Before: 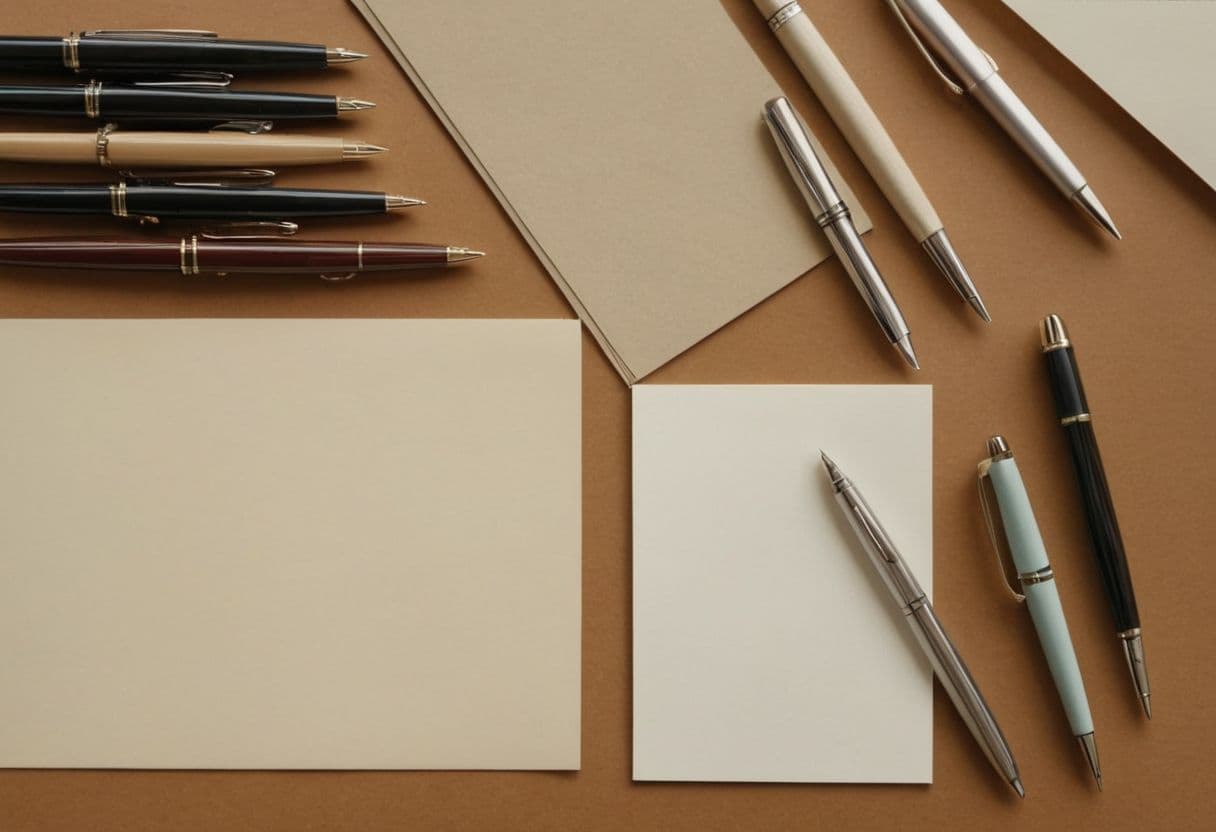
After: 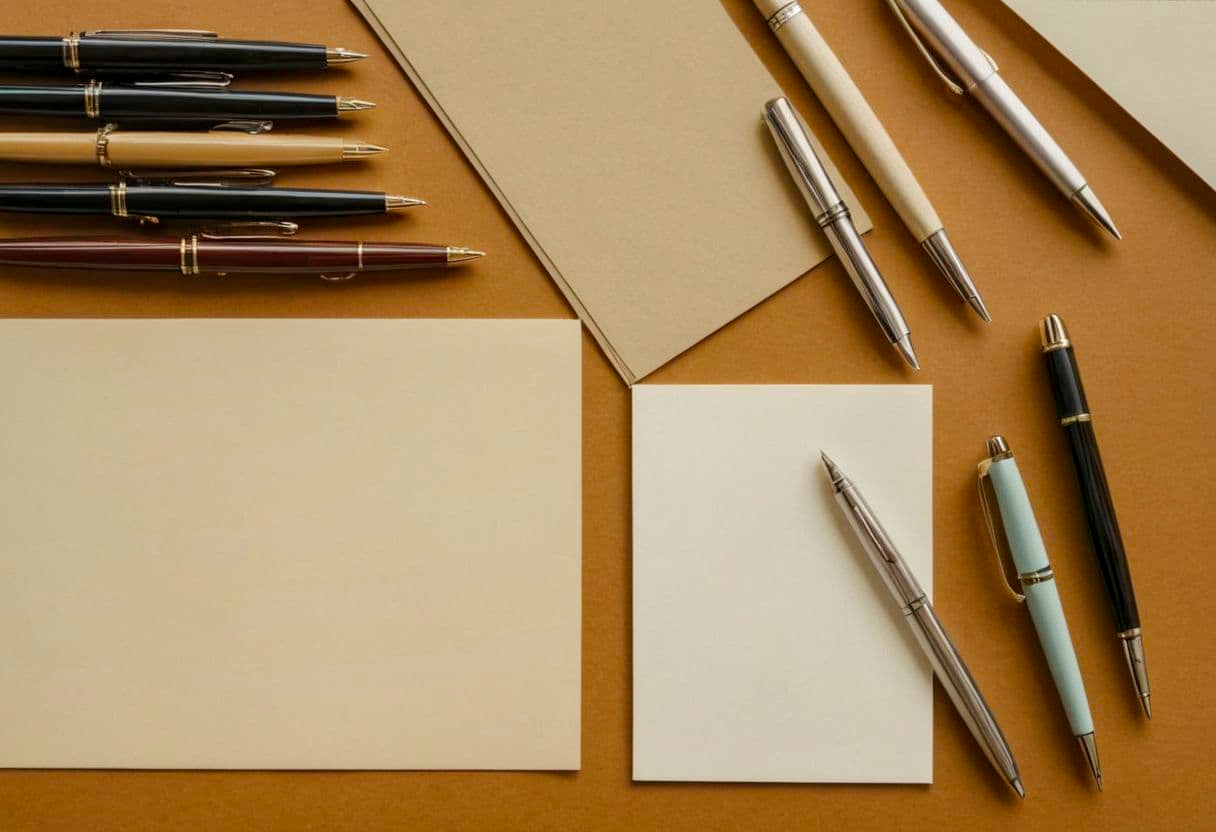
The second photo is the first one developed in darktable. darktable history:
color balance rgb: perceptual saturation grading › global saturation 25%, perceptual brilliance grading › mid-tones 10%, perceptual brilliance grading › shadows 15%, global vibrance 20%
local contrast: on, module defaults
